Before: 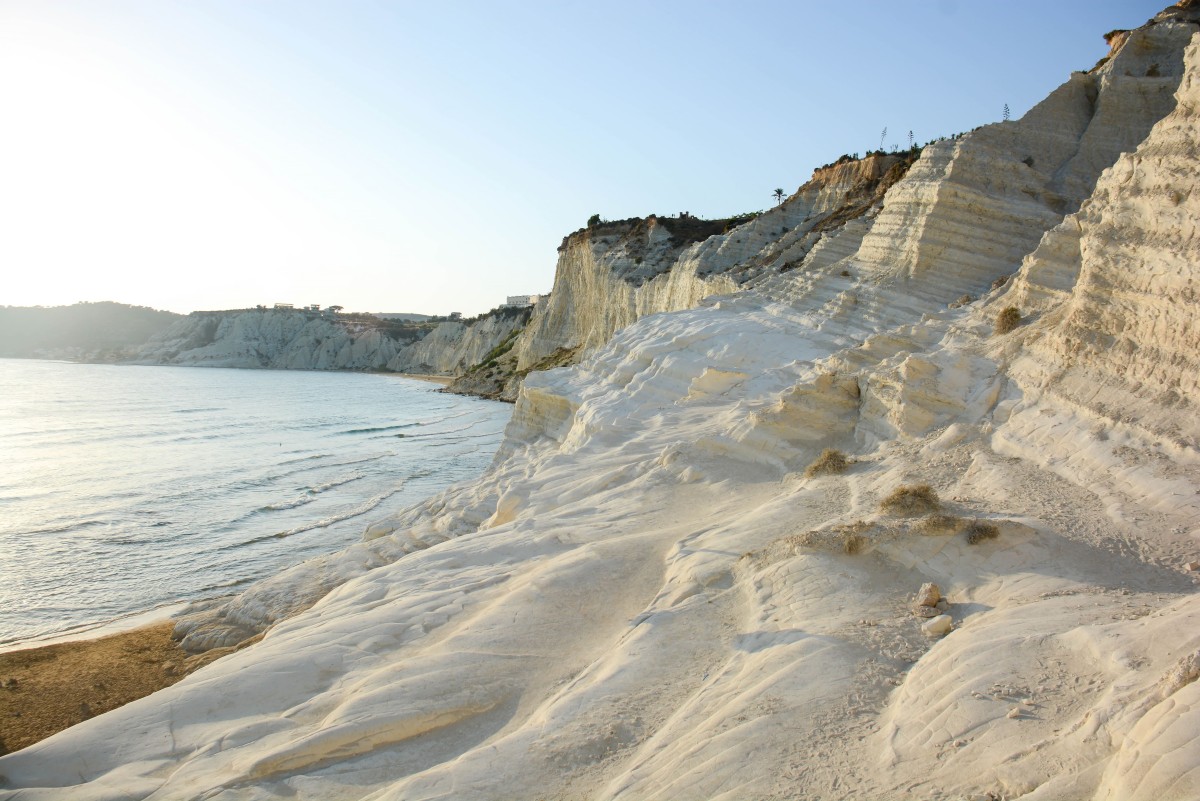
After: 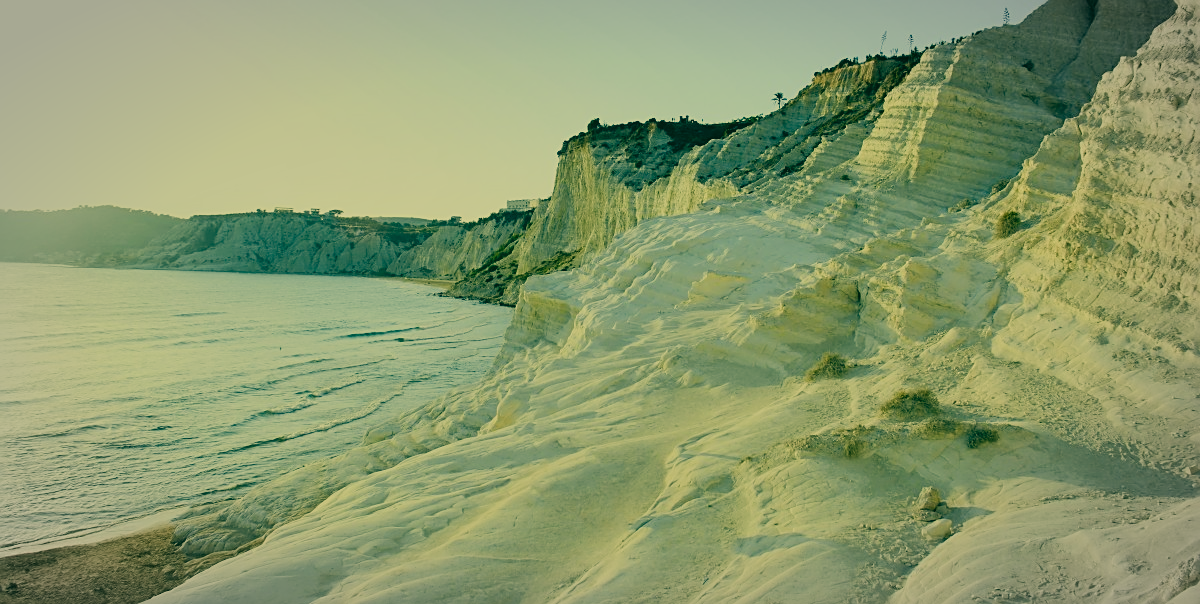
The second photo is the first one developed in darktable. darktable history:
color correction: highlights a* 1.92, highlights b* 34.51, shadows a* -36.03, shadows b* -5.83
crop and rotate: top 12.078%, bottom 12.472%
filmic rgb: black relative exposure -7.65 EV, white relative exposure 4.56 EV, threshold 3 EV, hardness 3.61, color science v5 (2021), iterations of high-quality reconstruction 0, contrast in shadows safe, contrast in highlights safe, enable highlight reconstruction true
sharpen: amount 0.491
shadows and highlights: soften with gaussian
vignetting: brightness -0.153, automatic ratio true
